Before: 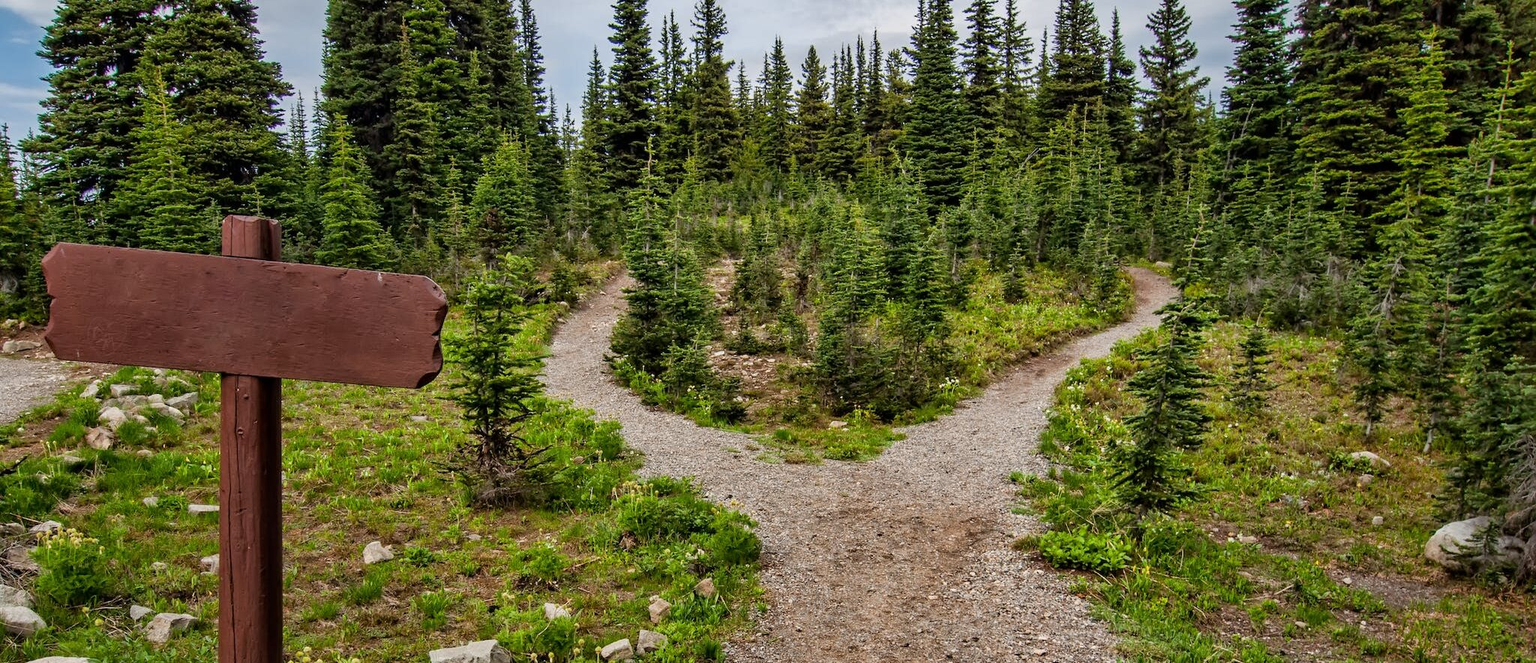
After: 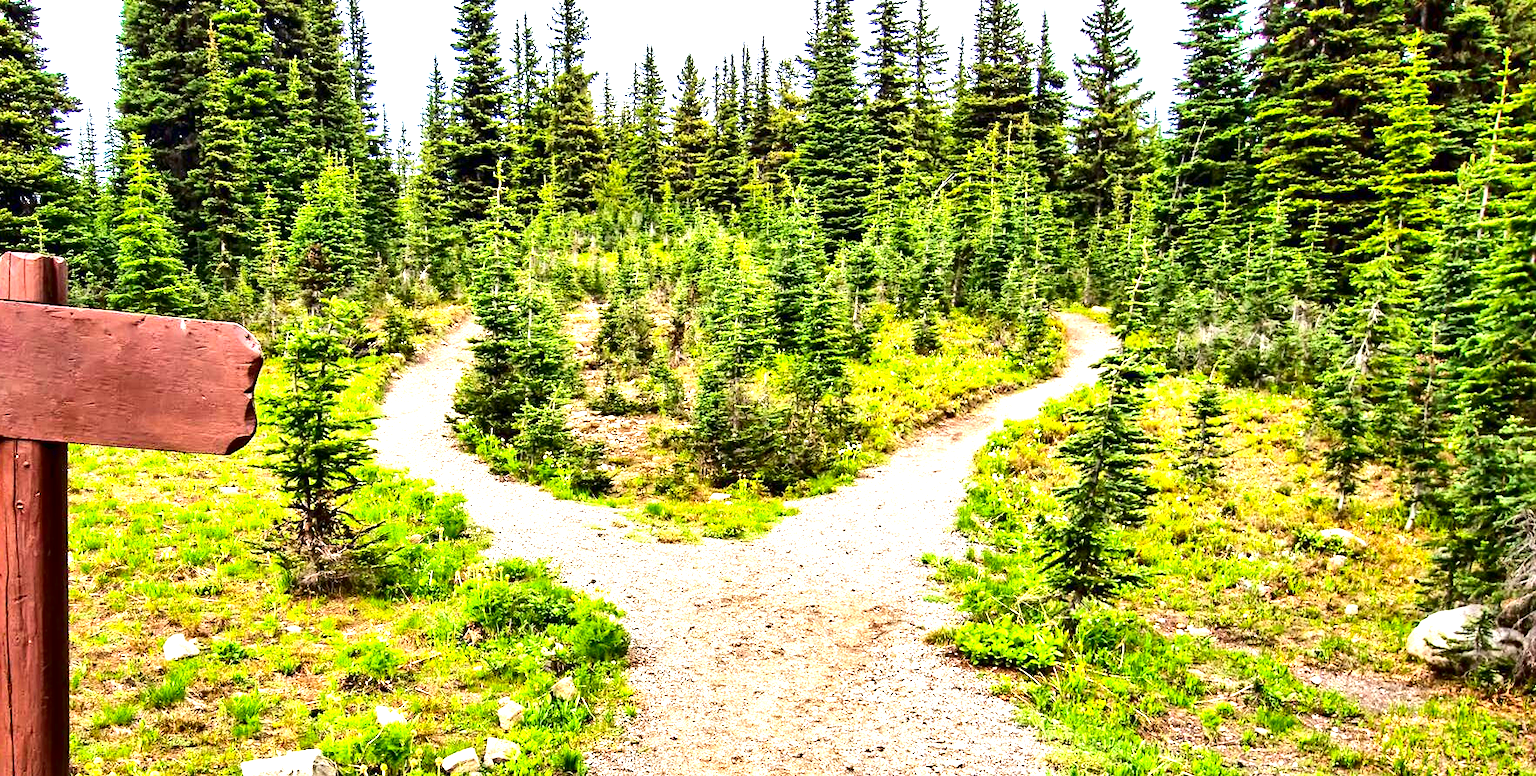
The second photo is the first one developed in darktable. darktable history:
crop and rotate: left 14.584%
exposure: exposure 2.207 EV, compensate highlight preservation false
contrast brightness saturation: contrast 0.19, brightness -0.11, saturation 0.21
